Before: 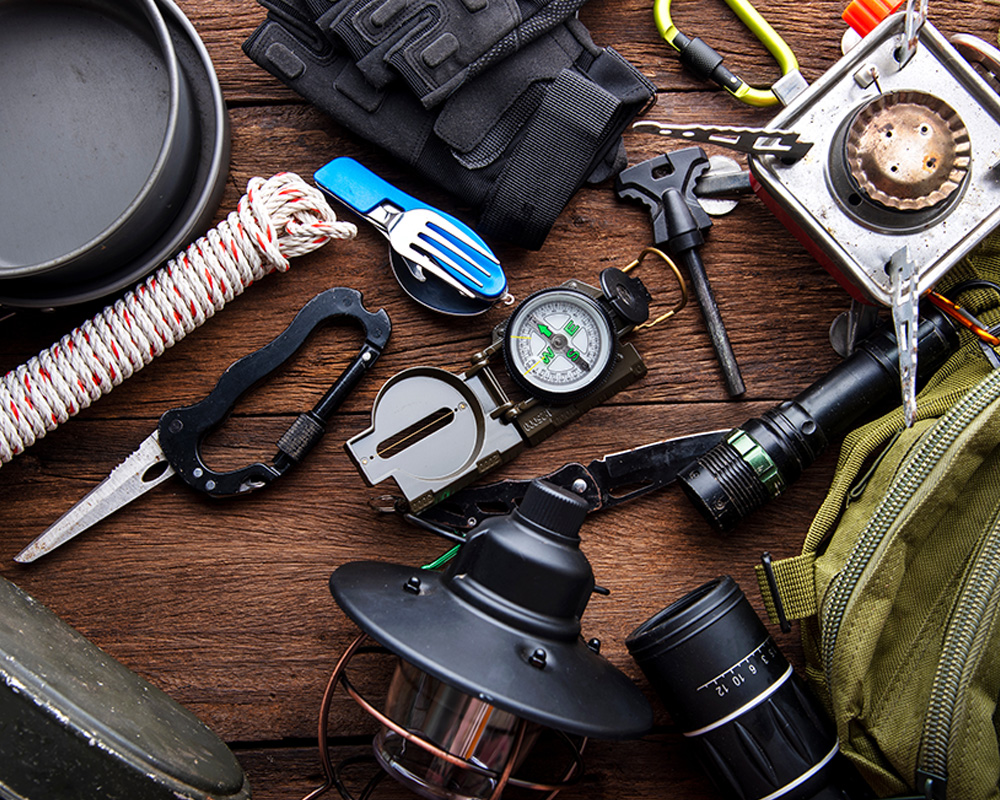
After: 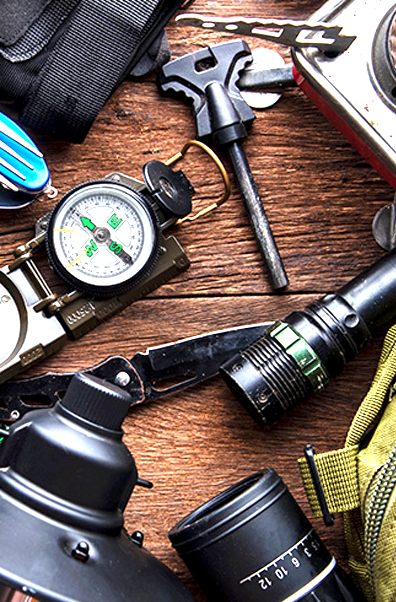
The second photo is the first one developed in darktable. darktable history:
crop: left 45.721%, top 13.393%, right 14.118%, bottom 10.01%
exposure: black level correction 0, exposure 1.2 EV, compensate exposure bias true, compensate highlight preservation false
contrast equalizer: octaves 7, y [[0.6 ×6], [0.55 ×6], [0 ×6], [0 ×6], [0 ×6]], mix 0.3
